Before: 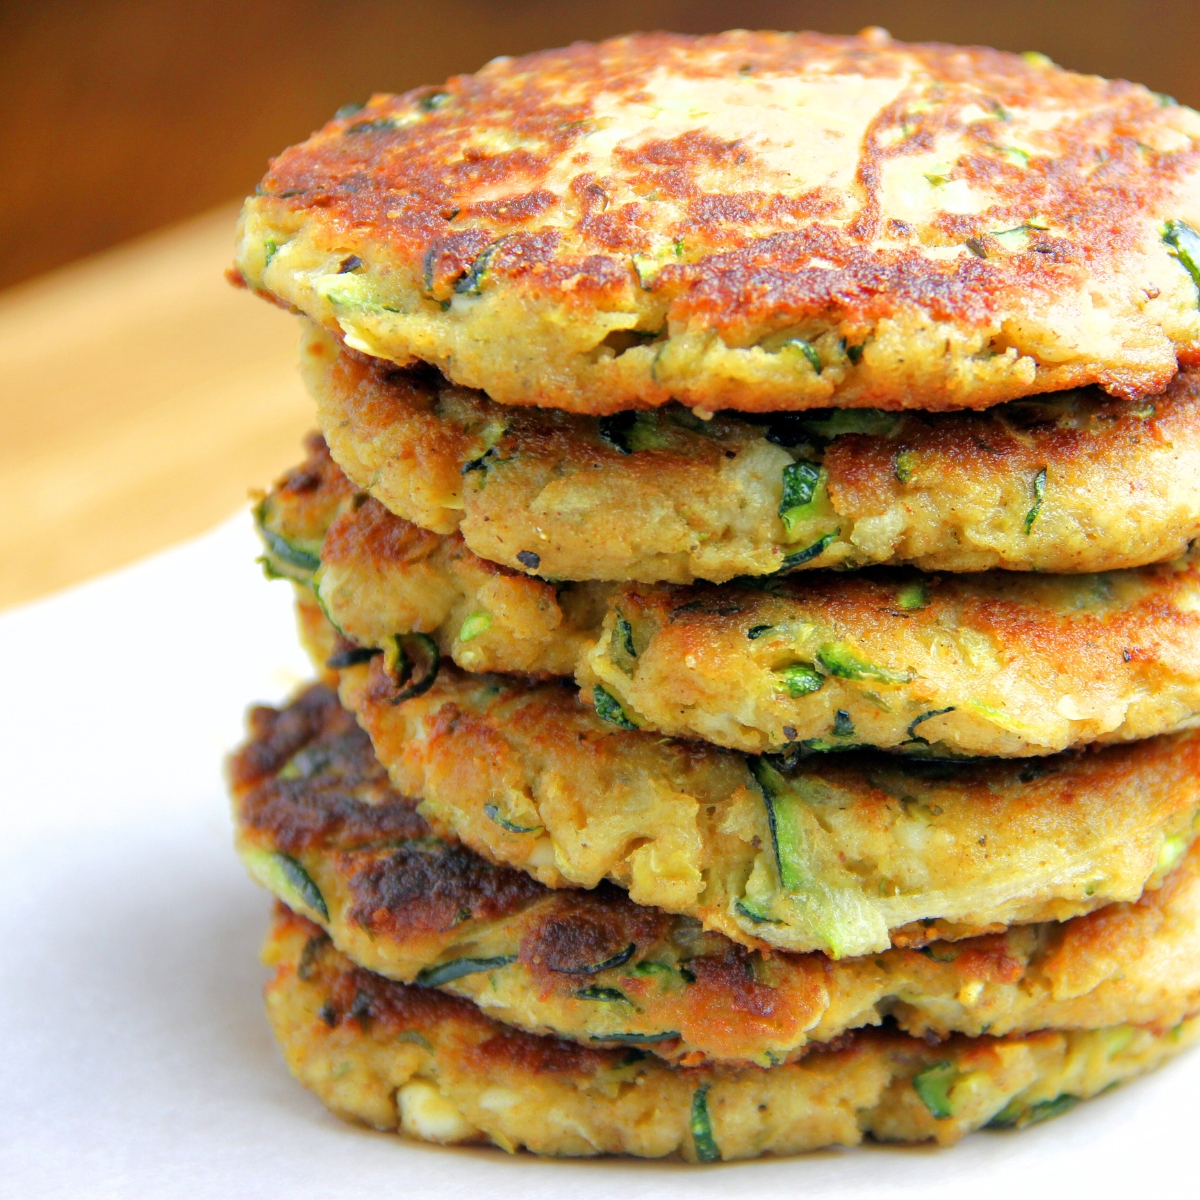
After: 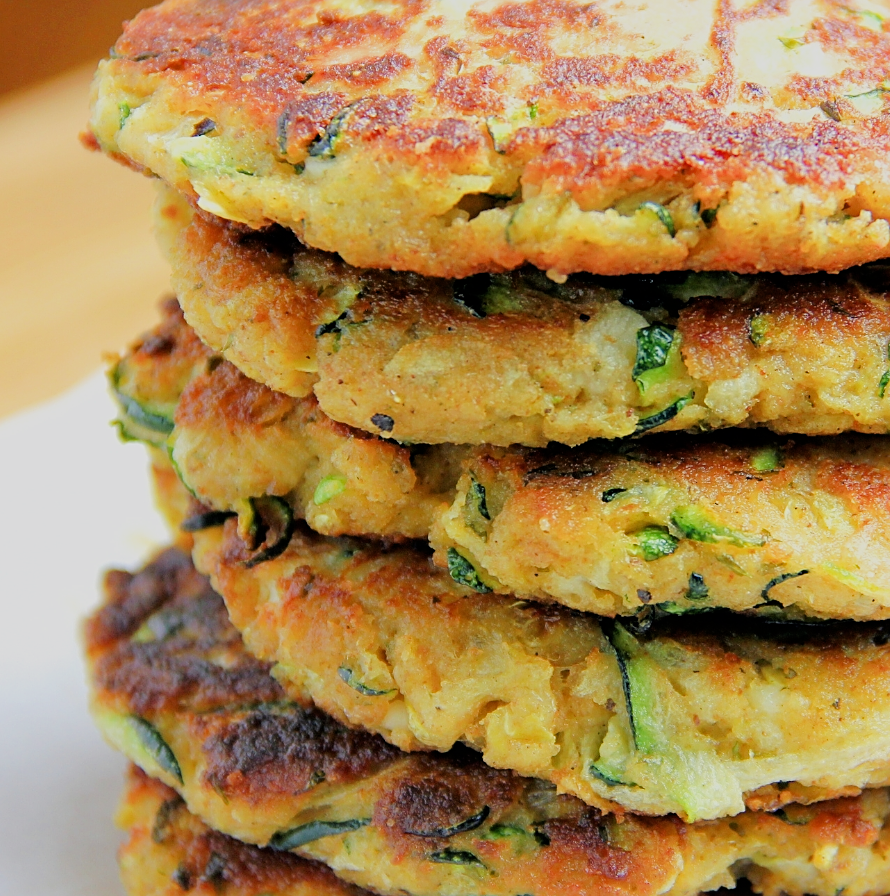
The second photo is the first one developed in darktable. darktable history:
exposure: exposure 0.201 EV, compensate exposure bias true, compensate highlight preservation false
sharpen: on, module defaults
filmic rgb: black relative exposure -7.65 EV, white relative exposure 4.56 EV, hardness 3.61
crop and rotate: left 12.218%, top 11.484%, right 13.565%, bottom 13.787%
